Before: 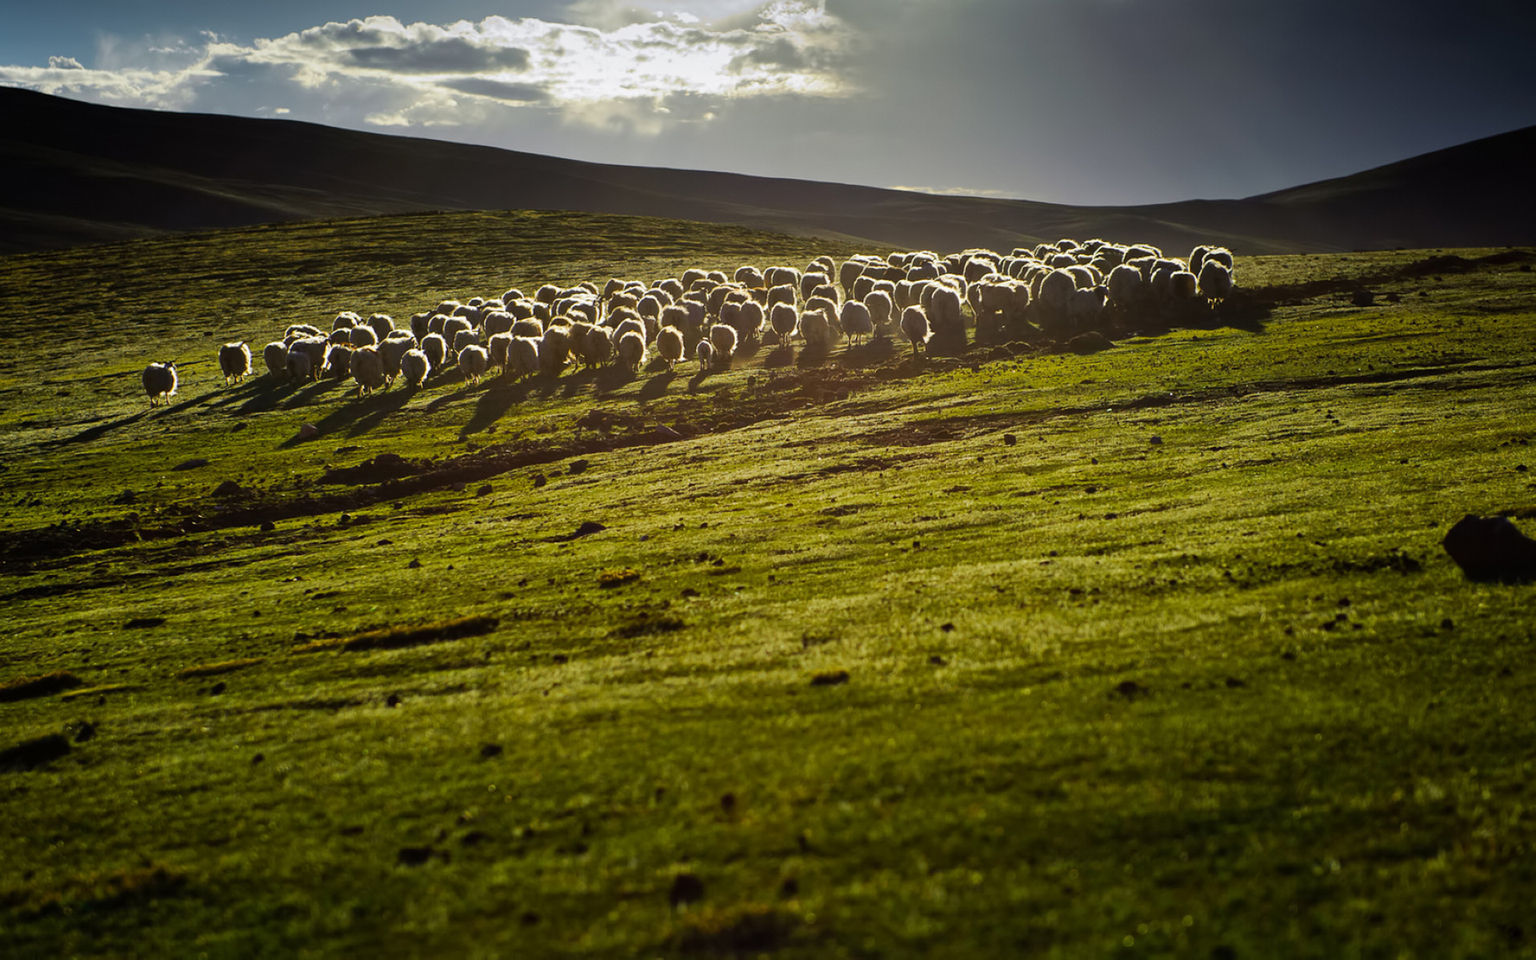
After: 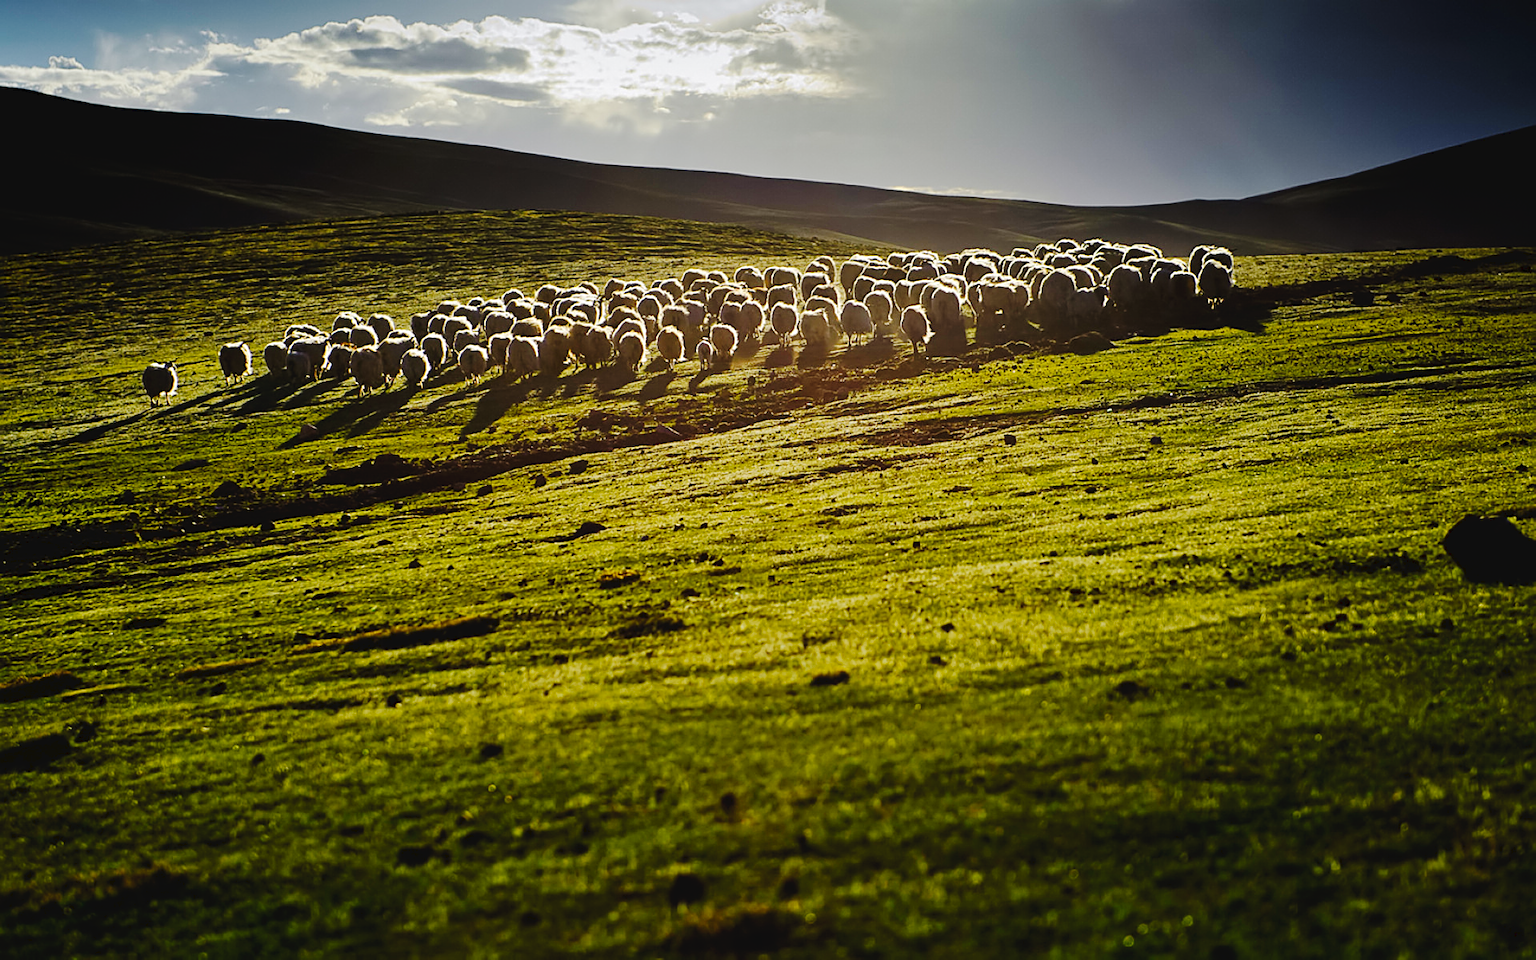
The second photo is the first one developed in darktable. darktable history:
tone curve: curves: ch0 [(0, 0) (0.003, 0.036) (0.011, 0.039) (0.025, 0.039) (0.044, 0.043) (0.069, 0.05) (0.1, 0.072) (0.136, 0.102) (0.177, 0.144) (0.224, 0.204) (0.277, 0.288) (0.335, 0.384) (0.399, 0.477) (0.468, 0.575) (0.543, 0.652) (0.623, 0.724) (0.709, 0.785) (0.801, 0.851) (0.898, 0.915) (1, 1)], preserve colors none
sharpen: on, module defaults
